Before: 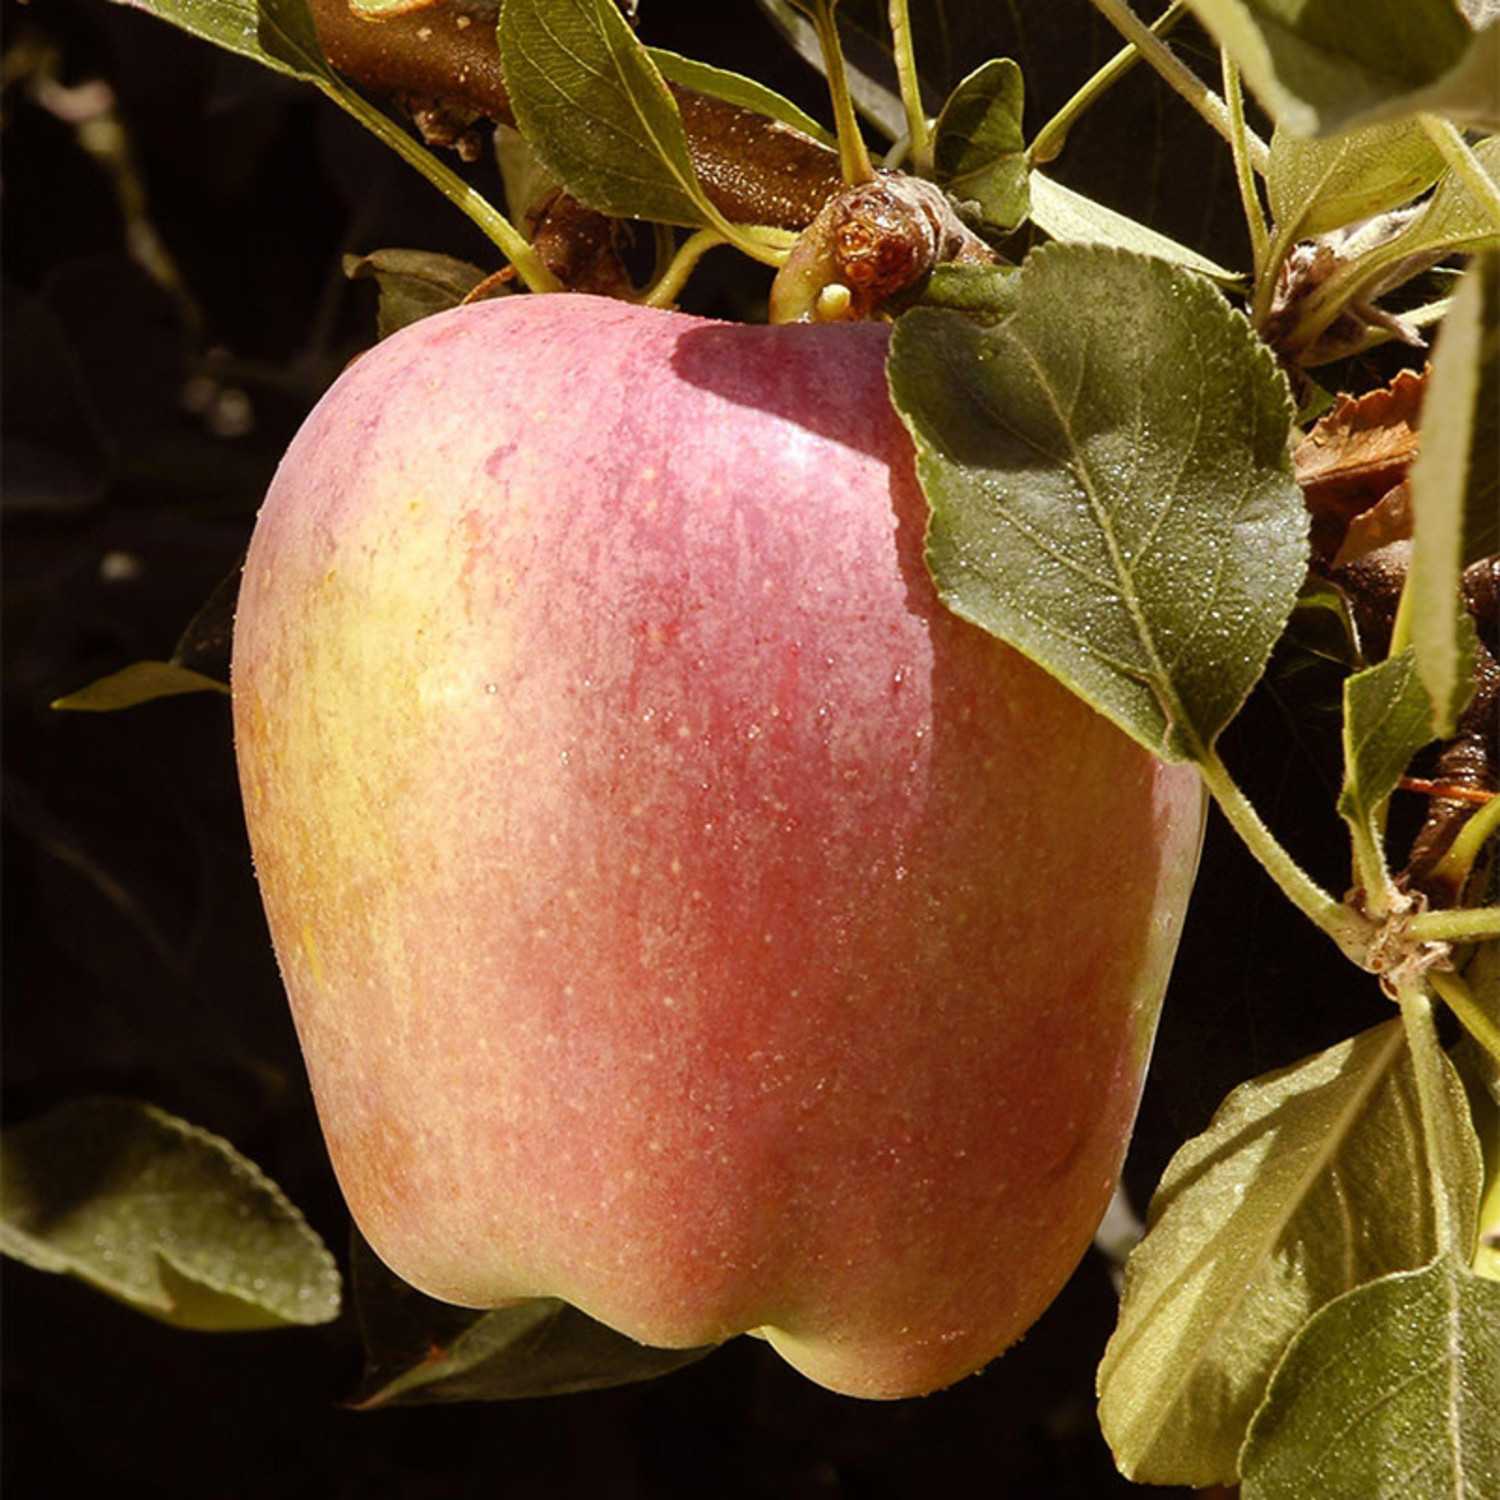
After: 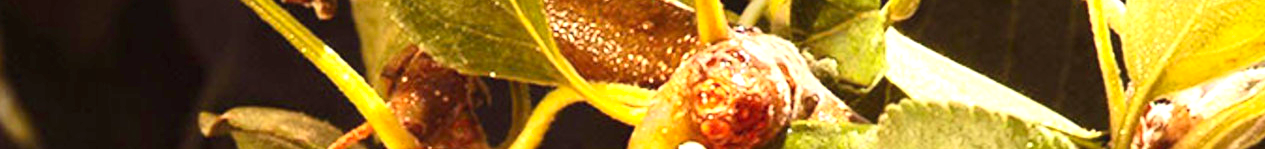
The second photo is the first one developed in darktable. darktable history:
contrast brightness saturation: contrast 0.2, brightness 0.16, saturation 0.22
crop and rotate: left 9.644%, top 9.491%, right 6.021%, bottom 80.509%
exposure: black level correction 0, exposure 1.3 EV, compensate exposure bias true, compensate highlight preservation false
